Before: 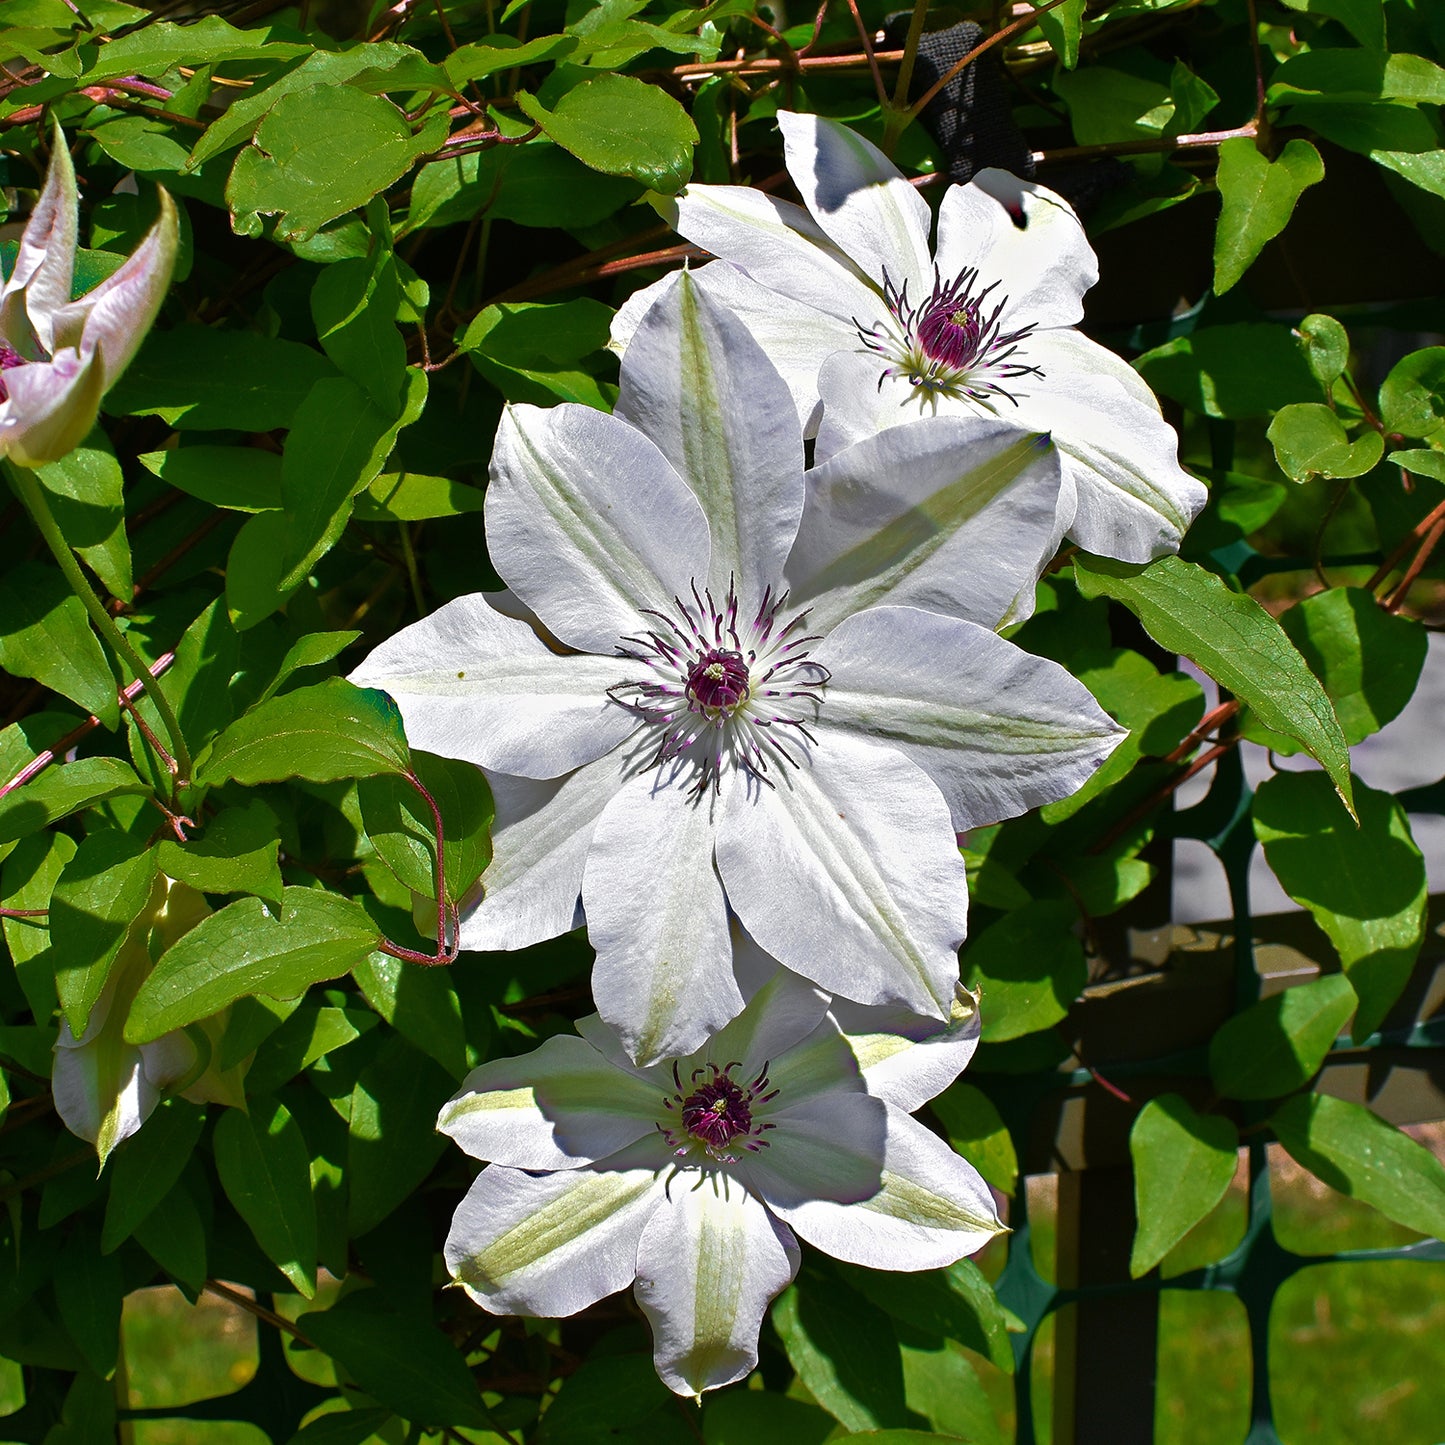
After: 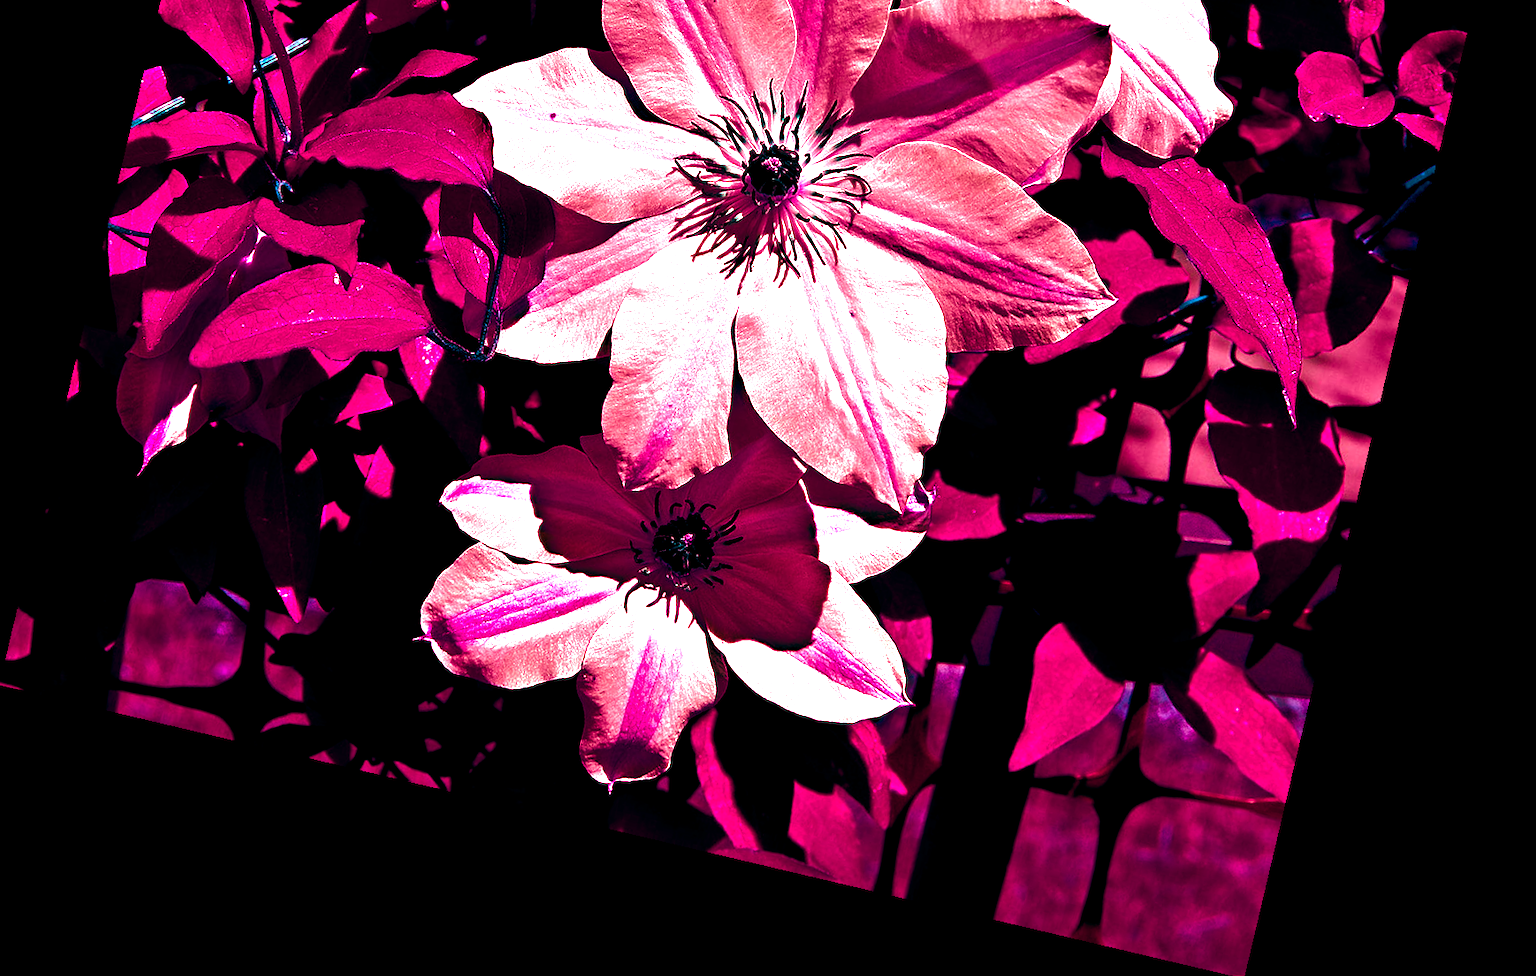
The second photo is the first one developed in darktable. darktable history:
tone equalizer: -8 EV -0.417 EV, -7 EV -0.389 EV, -6 EV -0.333 EV, -5 EV -0.222 EV, -3 EV 0.222 EV, -2 EV 0.333 EV, -1 EV 0.389 EV, +0 EV 0.417 EV, edges refinement/feathering 500, mask exposure compensation -1.57 EV, preserve details no
color balance rgb: shadows lift › luminance -18.76%, shadows lift › chroma 35.44%, power › luminance -3.76%, power › hue 142.17°, highlights gain › chroma 7.5%, highlights gain › hue 184.75°, global offset › luminance -0.52%, global offset › chroma 0.91%, global offset › hue 173.36°, shadows fall-off 300%, white fulcrum 2 EV, highlights fall-off 300%, linear chroma grading › shadows 17.19%, linear chroma grading › highlights 61.12%, linear chroma grading › global chroma 50%, hue shift -150.52°, perceptual brilliance grading › global brilliance 12%, mask middle-gray fulcrum 100%, contrast gray fulcrum 38.43%, contrast 35.15%, saturation formula JzAzBz (2021)
crop and rotate: top 36.435%
rotate and perspective: rotation 13.27°, automatic cropping off
